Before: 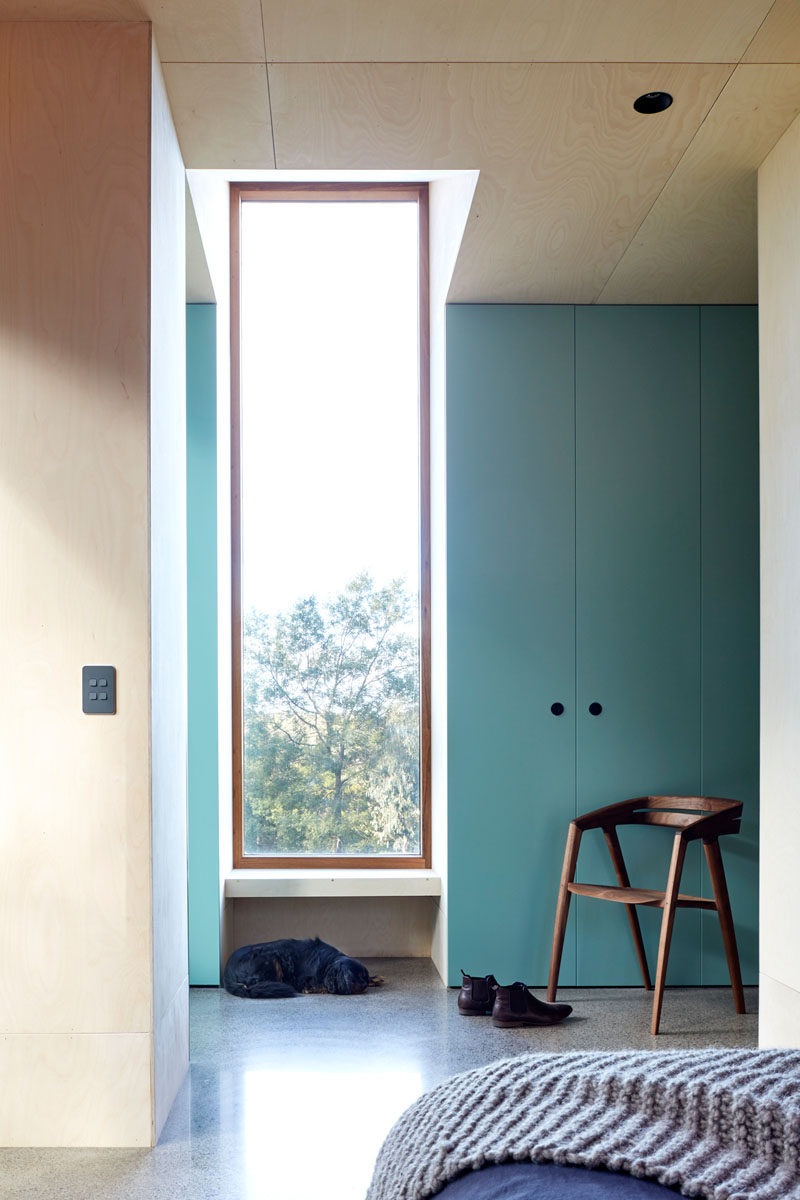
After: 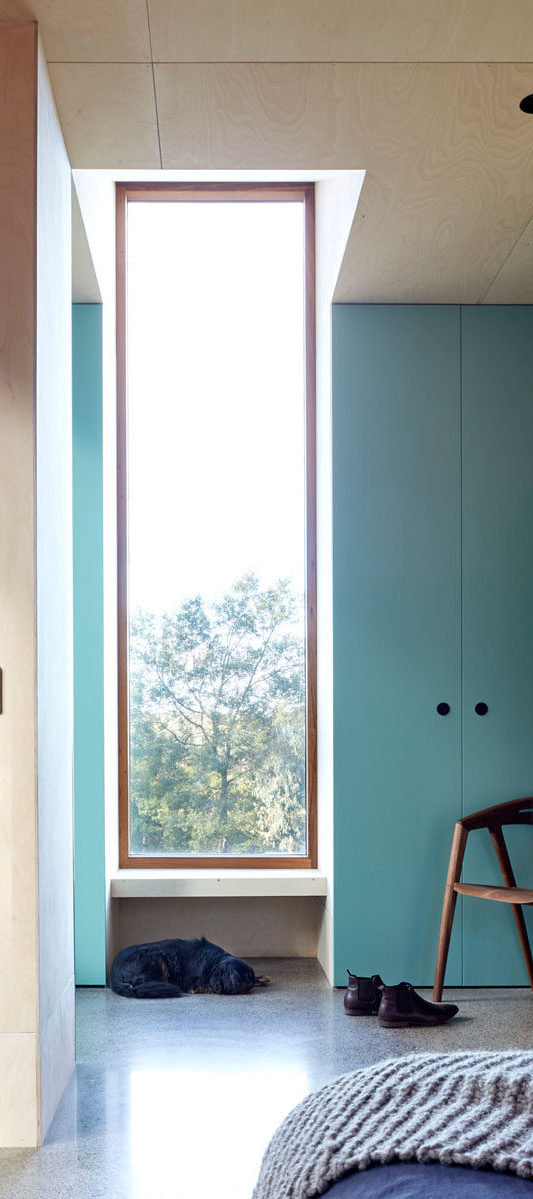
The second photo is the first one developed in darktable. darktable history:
crop and rotate: left 14.305%, right 19.043%
